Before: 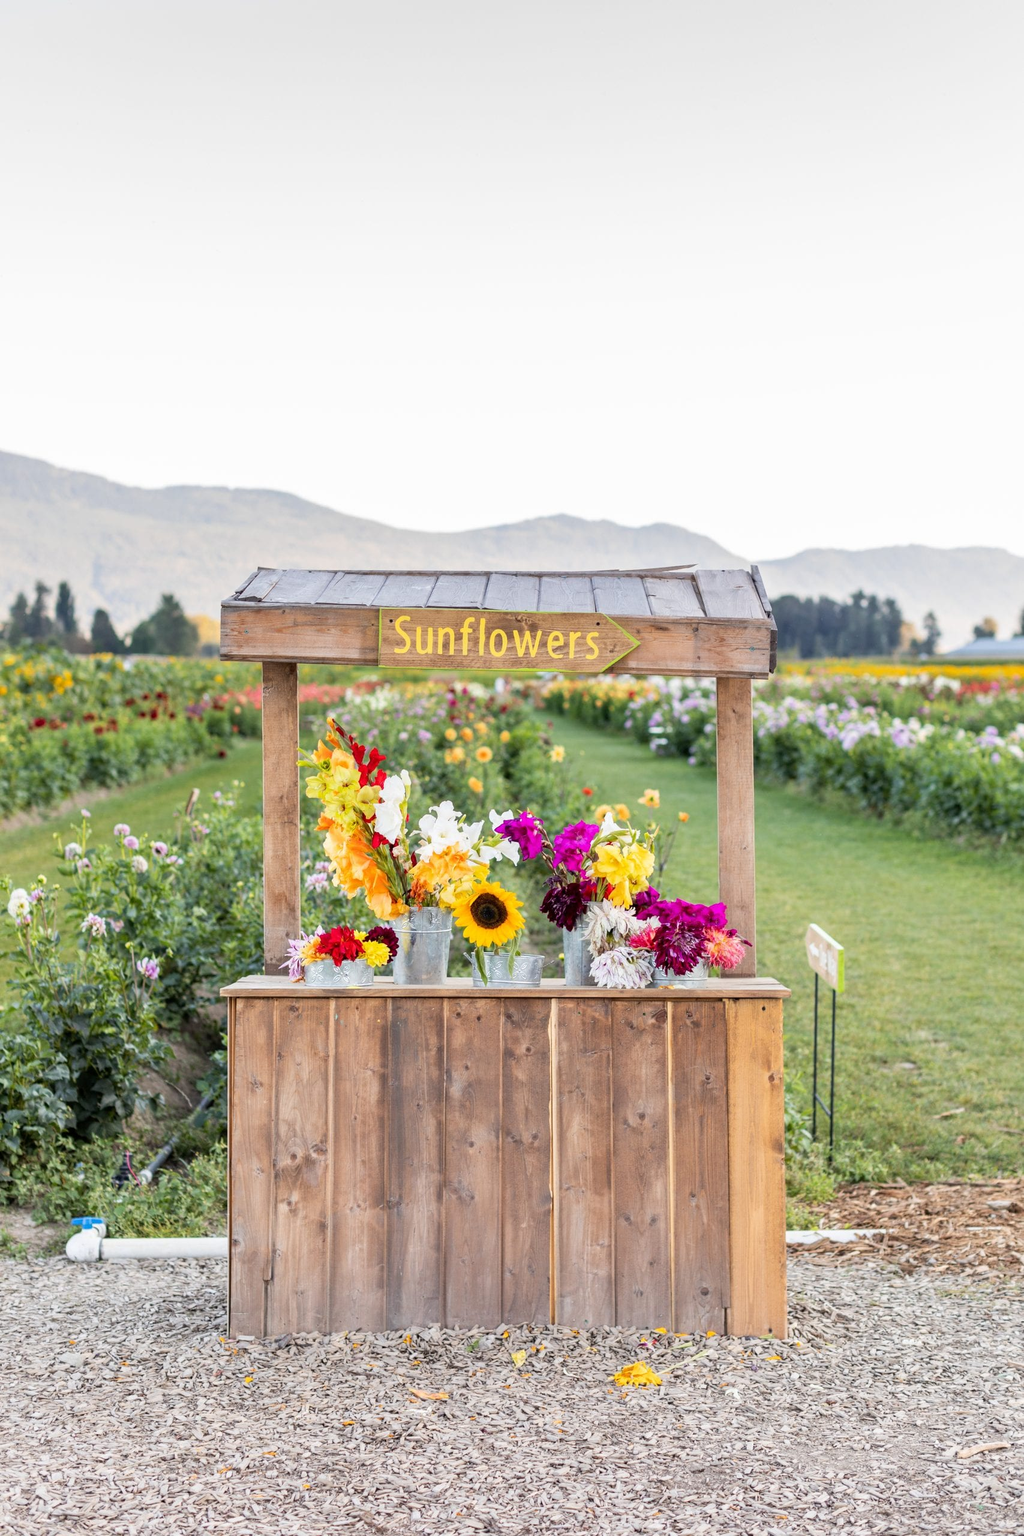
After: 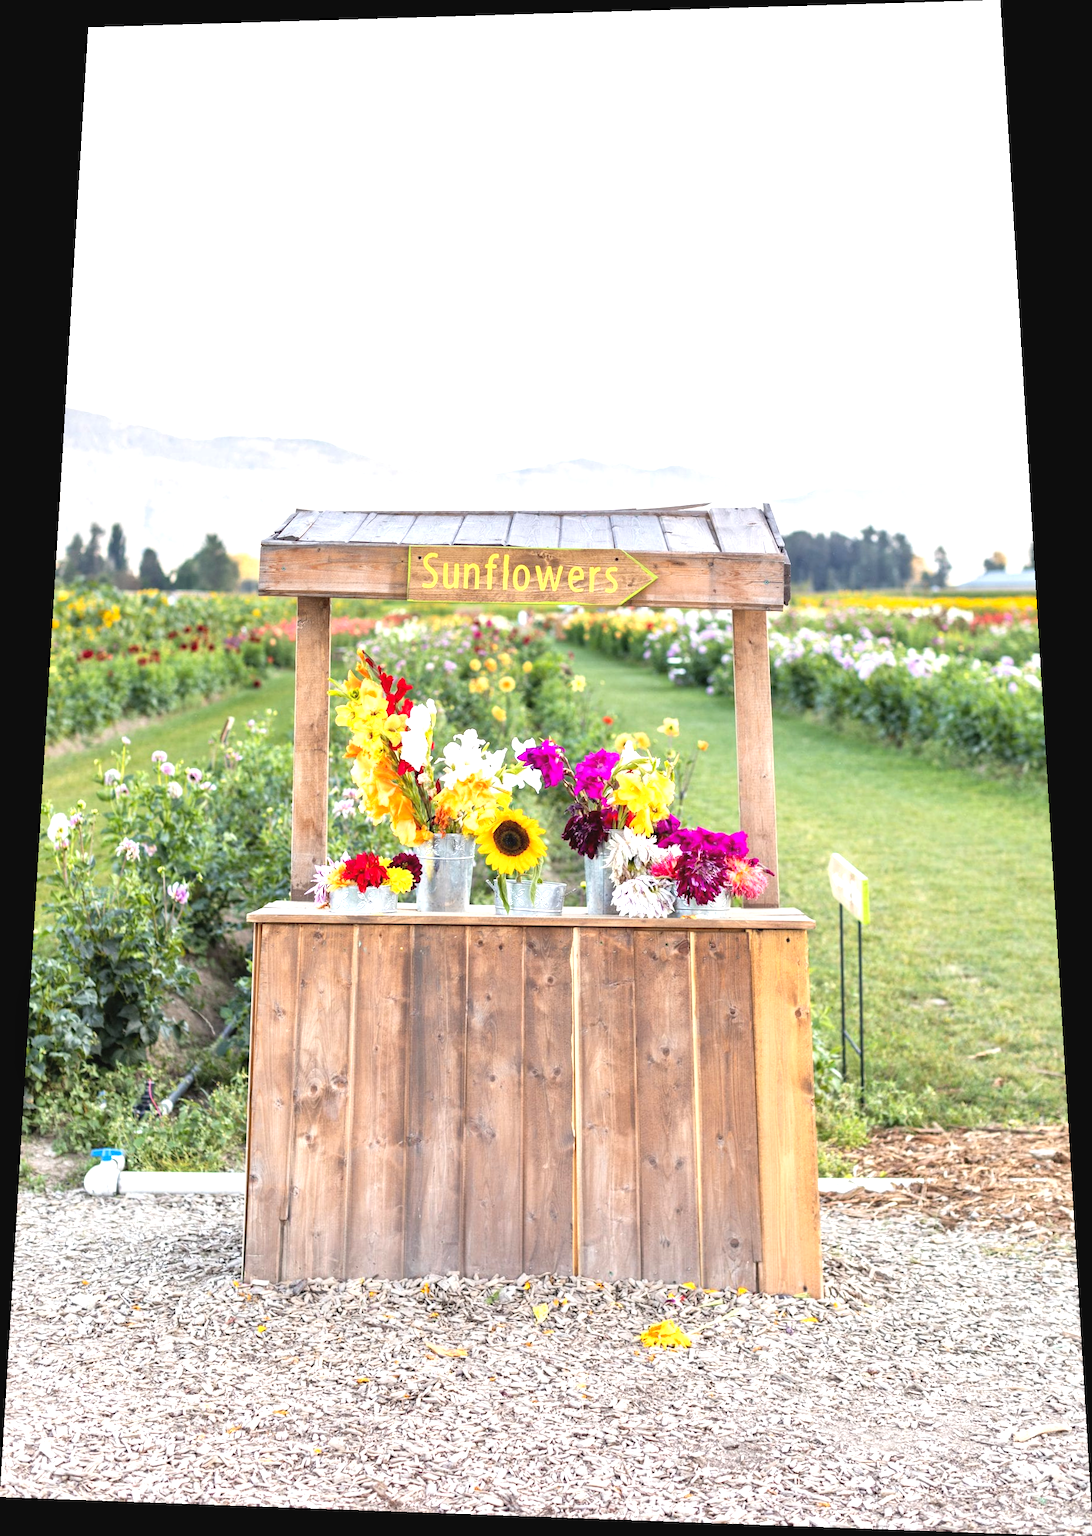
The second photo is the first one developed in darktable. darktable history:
shadows and highlights: shadows 25, highlights -25
exposure: black level correction -0.002, exposure 0.708 EV, compensate exposure bias true, compensate highlight preservation false
rotate and perspective: rotation 0.128°, lens shift (vertical) -0.181, lens shift (horizontal) -0.044, shear 0.001, automatic cropping off
